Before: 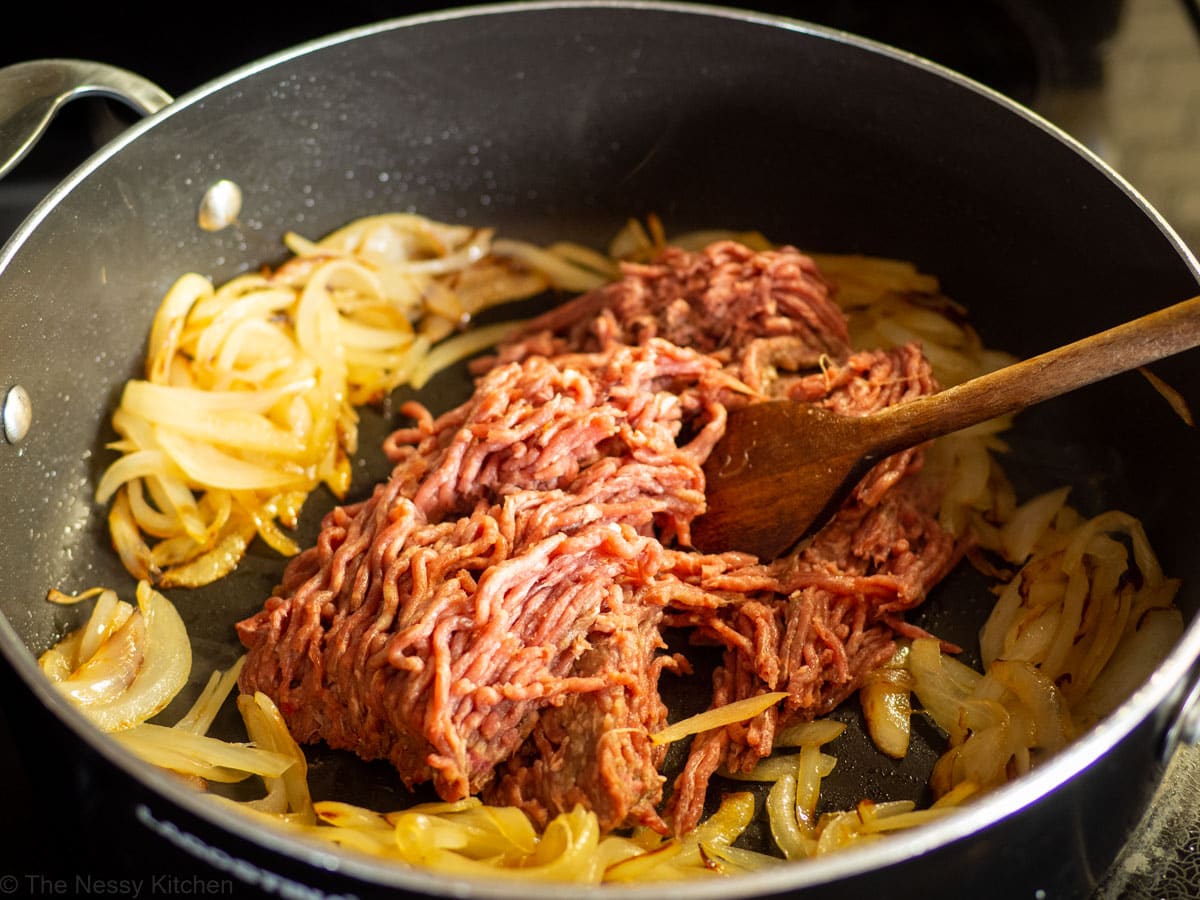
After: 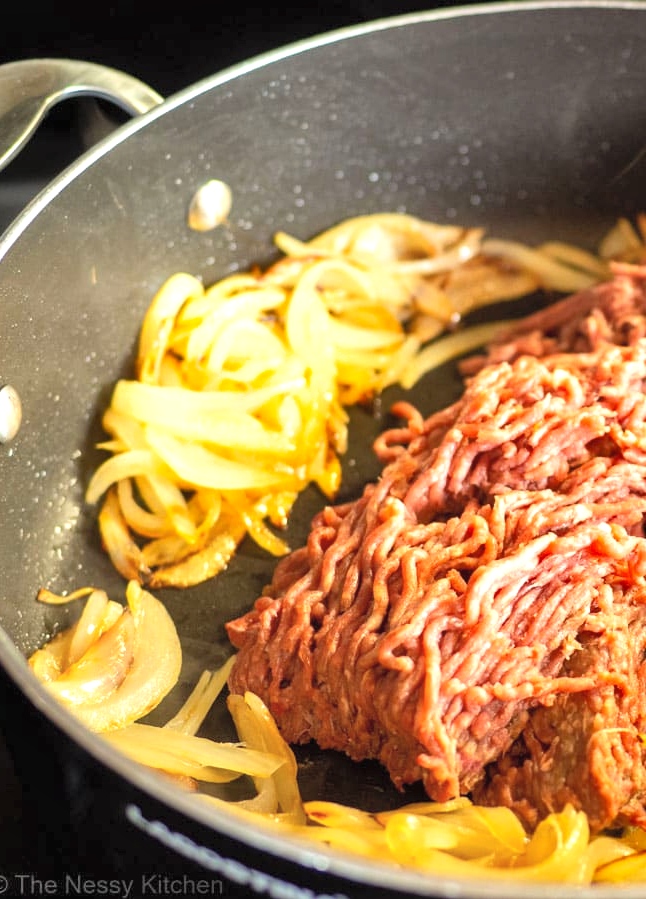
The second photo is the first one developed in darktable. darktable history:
shadows and highlights: soften with gaussian
crop: left 0.915%, right 45.203%, bottom 0.081%
exposure: black level correction 0, exposure 0.499 EV, compensate highlight preservation false
contrast brightness saturation: brightness 0.134
tone equalizer: on, module defaults
